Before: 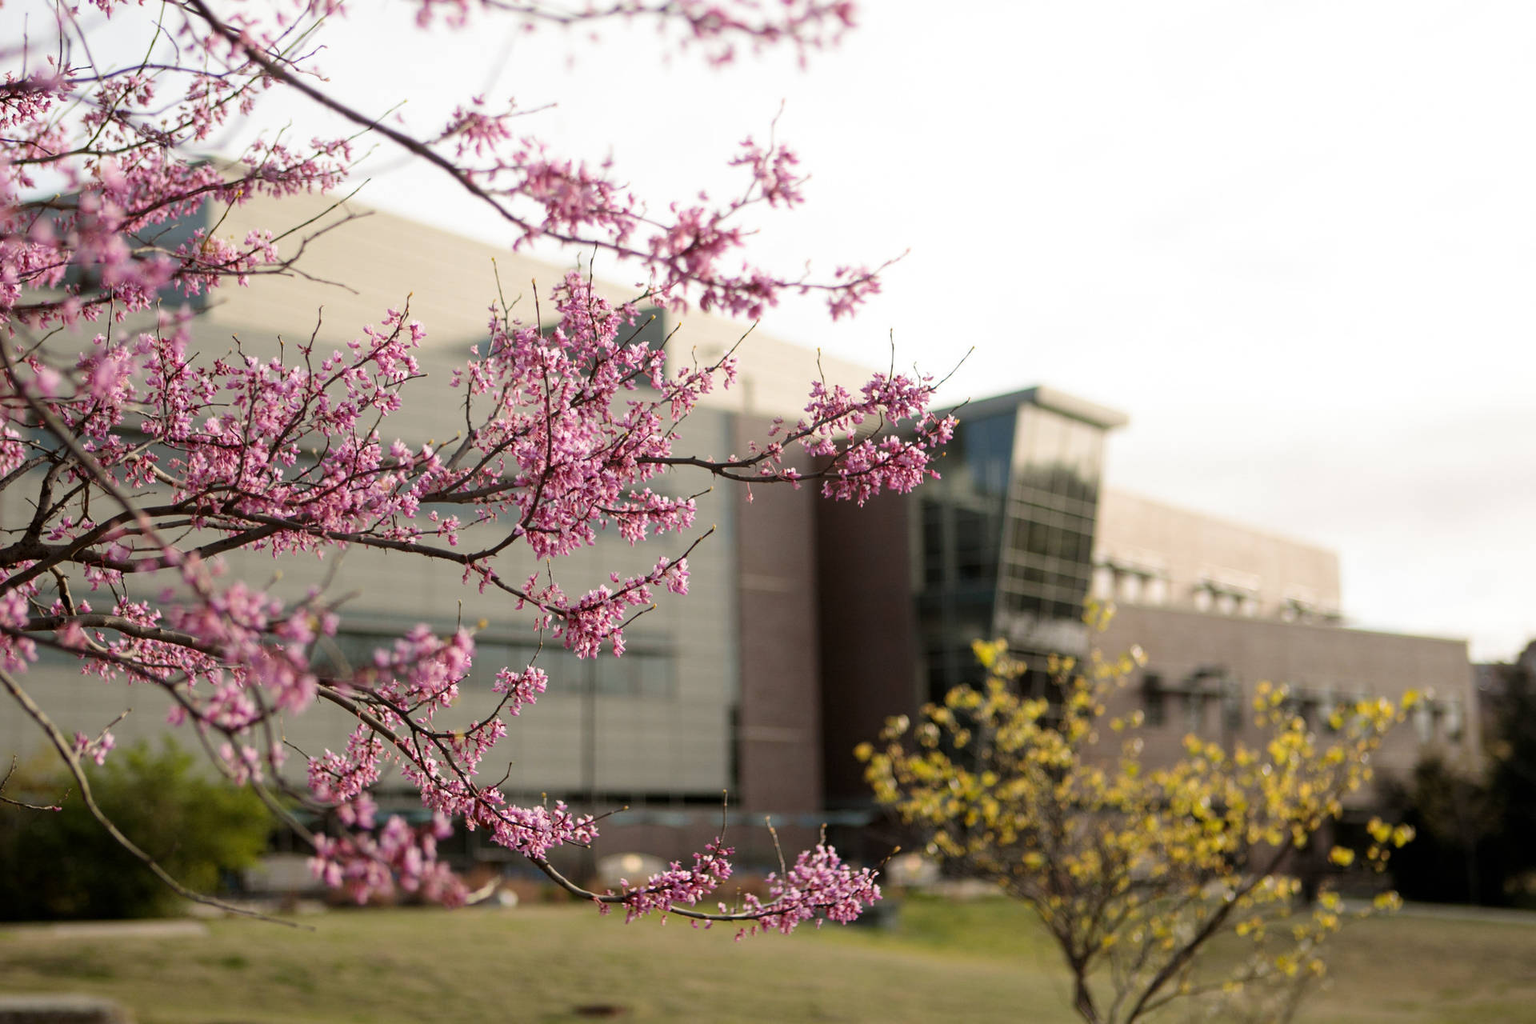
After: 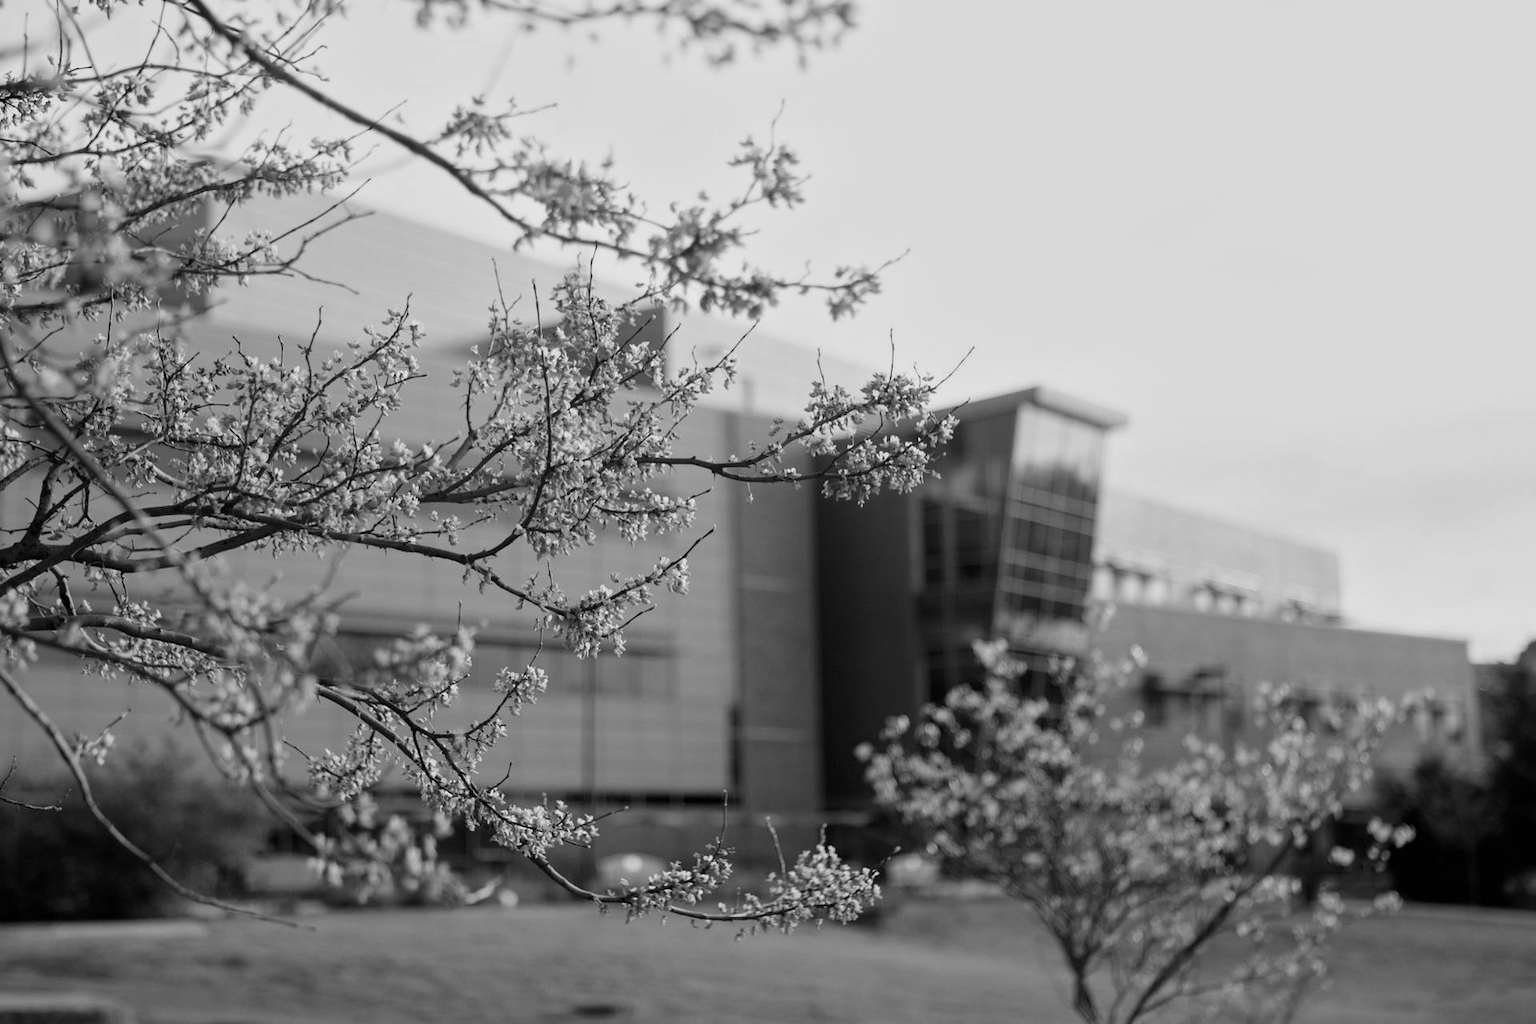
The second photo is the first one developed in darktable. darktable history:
monochrome: a 14.95, b -89.96
tone equalizer: -8 EV -0.002 EV, -7 EV 0.005 EV, -6 EV -0.009 EV, -5 EV 0.011 EV, -4 EV -0.012 EV, -3 EV 0.007 EV, -2 EV -0.062 EV, -1 EV -0.293 EV, +0 EV -0.582 EV, smoothing diameter 2%, edges refinement/feathering 20, mask exposure compensation -1.57 EV, filter diffusion 5
